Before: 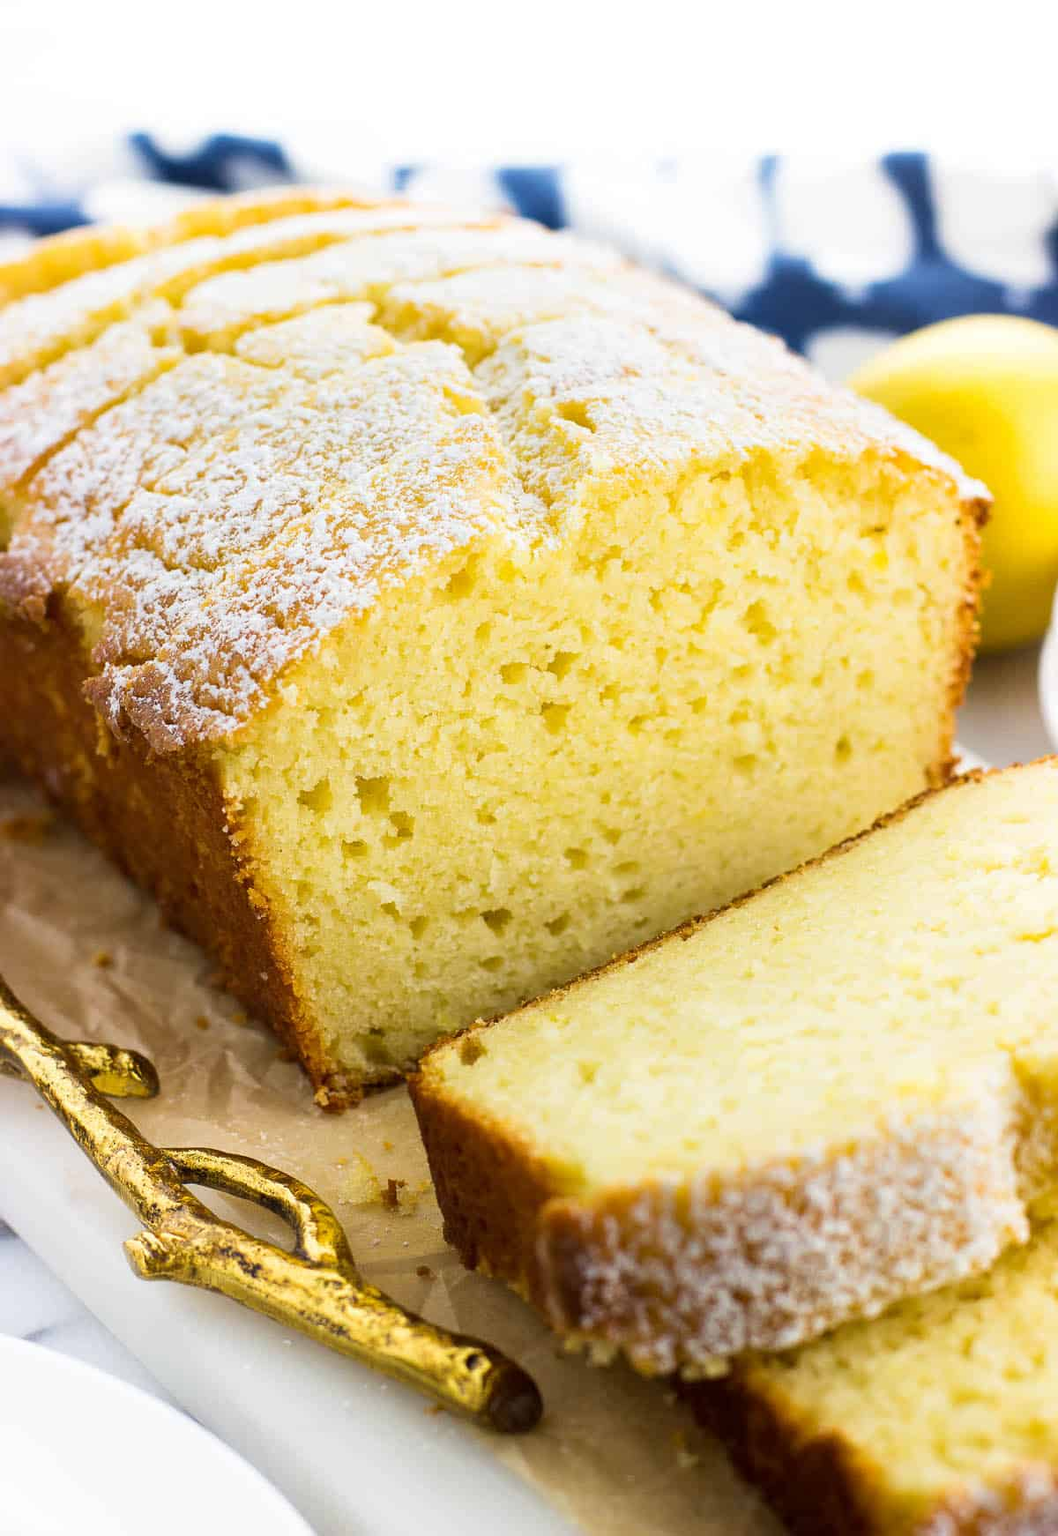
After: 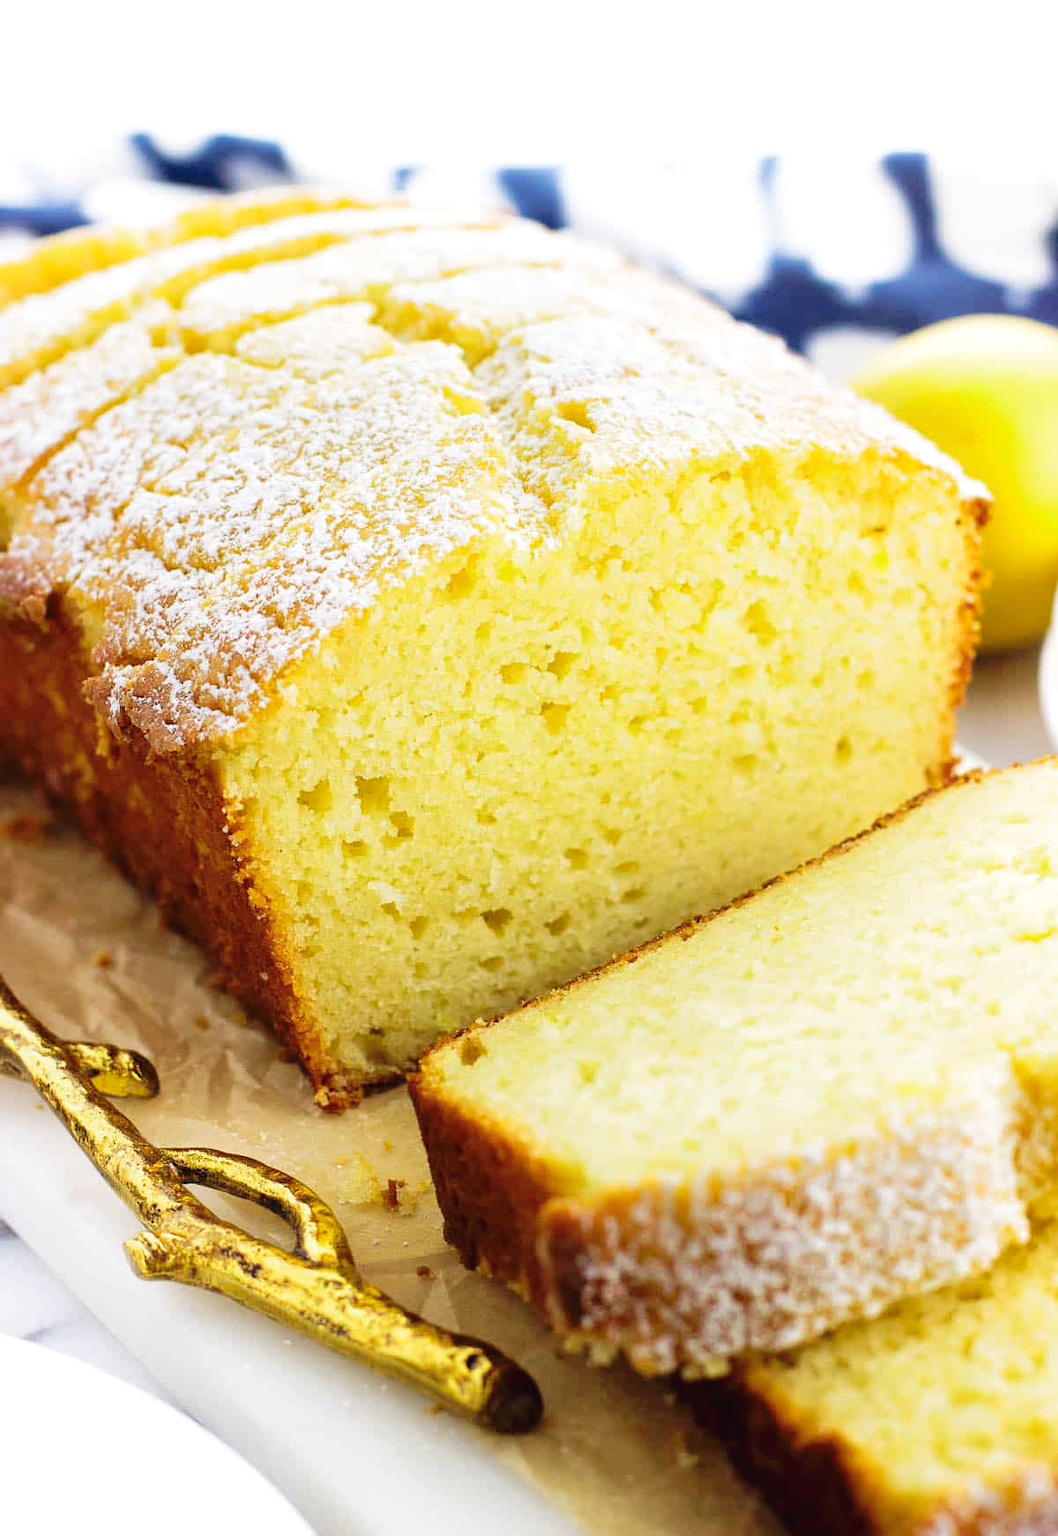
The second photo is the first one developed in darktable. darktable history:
tone curve: curves: ch0 [(0, 0) (0.003, 0.031) (0.011, 0.031) (0.025, 0.03) (0.044, 0.035) (0.069, 0.054) (0.1, 0.081) (0.136, 0.11) (0.177, 0.147) (0.224, 0.209) (0.277, 0.283) (0.335, 0.369) (0.399, 0.44) (0.468, 0.517) (0.543, 0.601) (0.623, 0.684) (0.709, 0.766) (0.801, 0.846) (0.898, 0.927) (1, 1)], preserve colors none
color look up table: target L [97.12, 89.91, 87.72, 86.87, 75.77, 66.06, 56.11, 51.89, 52.41, 26.45, 8.791, 200.92, 103.3, 90.29, 84.19, 80.42, 69.53, 66.84, 65.32, 57.84, 53.74, 49.37, 49.27, 46.06, 39.72, 30.68, 34.65, 13.24, 87.19, 80.05, 71.44, 54.61, 61.44, 58.56, 55.42, 54.68, 50.4, 44.39, 46.17, 33.73, 32.13, 27.46, 11.3, 1.795, 81.51, 74.28, 64.65, 43.35, 27.45], target a [-37.1, -27.52, -39.42, -39.05, -70.99, -54.07, -52.82, -26.44, -33.8, -22.52, -13.1, 0, 0, 5.441, 0.518, 5.064, 34.75, 49.22, 41.77, 2.374, 73.26, 44.96, 72.55, 49.3, 12.77, 8.204, 51.38, 31.77, 15, 27.59, 51.95, 86.05, 35.65, 82.68, 19.33, 56.79, 79.87, 16.58, 70.93, 55.88, 49.17, 38.14, 35.96, 16.21, -19.05, -32.92, -6.414, -26.05, -5.08], target b [89.59, 29.12, 56.85, 8.761, 49.67, 28.26, 44.4, 40, 11.7, 22.04, 7.554, -0.001, -0.002, 21.62, 56.52, 82.2, 42.28, 4.703, 67.34, 25.04, 20.99, 13.22, 46.09, 48.53, 38.36, 3.446, 33, 22.55, -1.988, -35.07, -37.08, -35.67, -50.57, -59.96, -1.916, -26.49, -45.53, -68.76, 8.604, -60.13, -19.06, -11.93, -50.82, -32.44, -1.745, -26.46, -43.51, -7.838, -22.81], num patches 49
